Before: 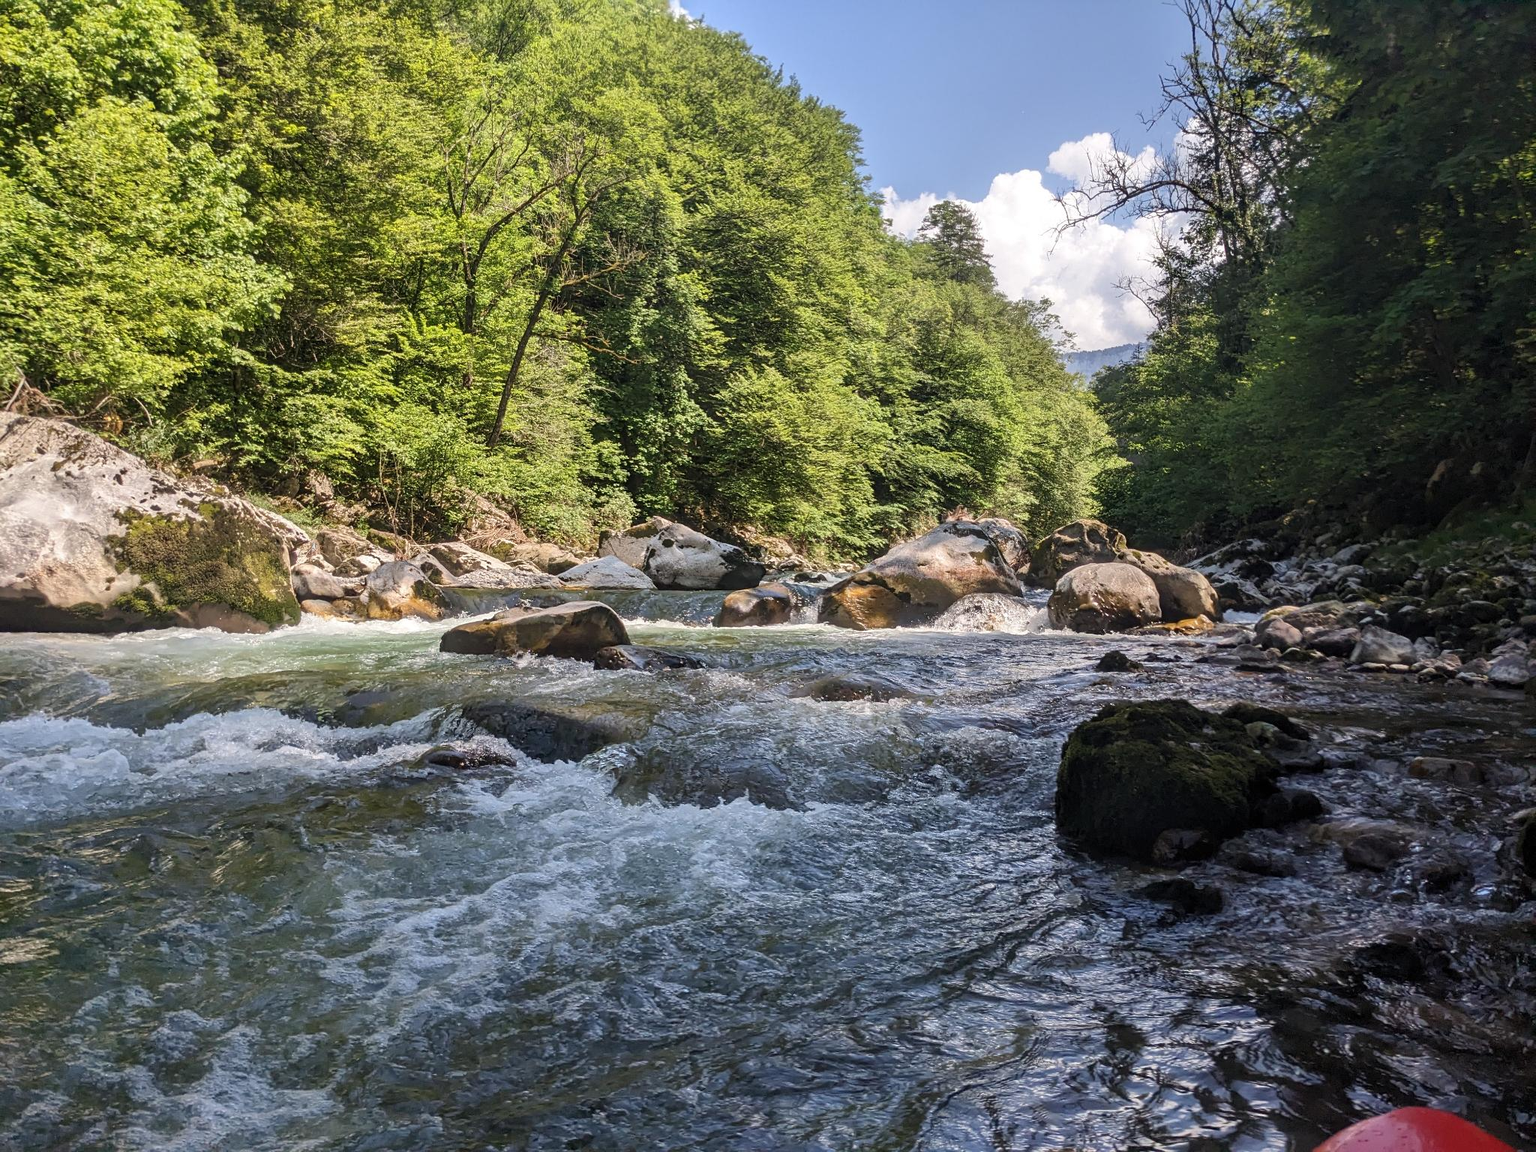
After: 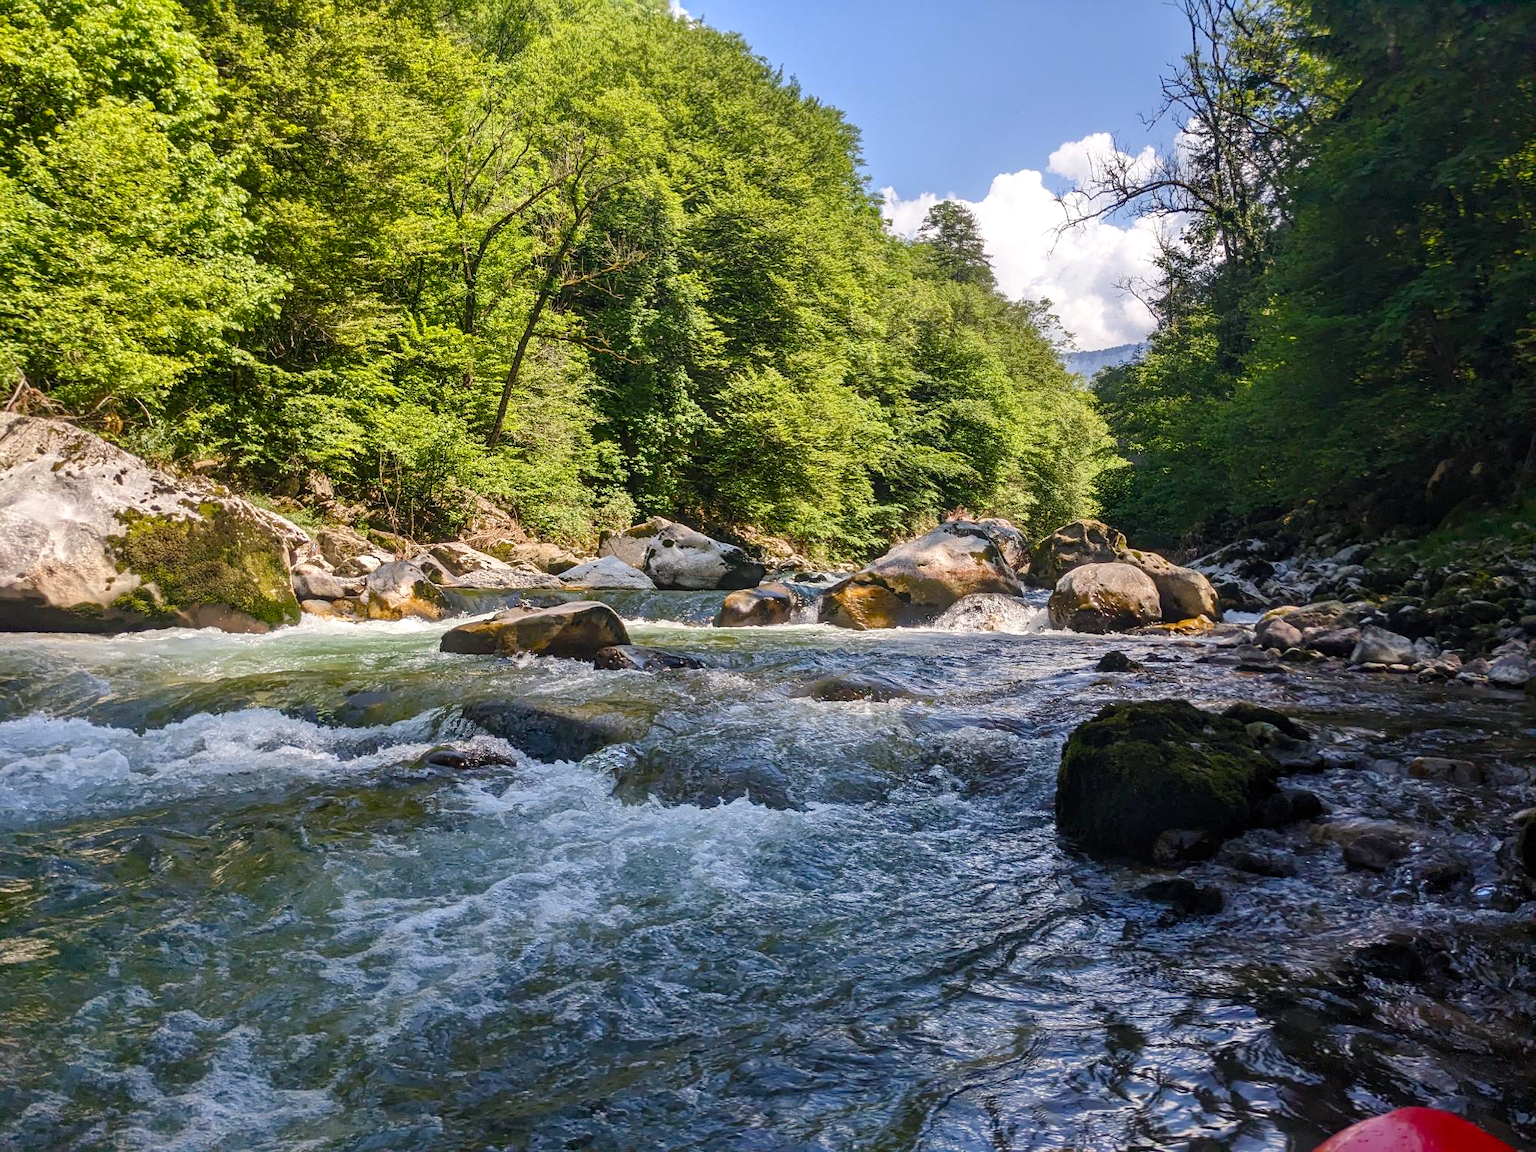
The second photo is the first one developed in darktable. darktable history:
color balance rgb: shadows lift › chroma 1.001%, shadows lift › hue 217.53°, linear chroma grading › global chroma 14.616%, perceptual saturation grading › global saturation 20%, perceptual saturation grading › highlights -25.599%, perceptual saturation grading › shadows 24.395%, global vibrance 4.832%, contrast 3.193%
